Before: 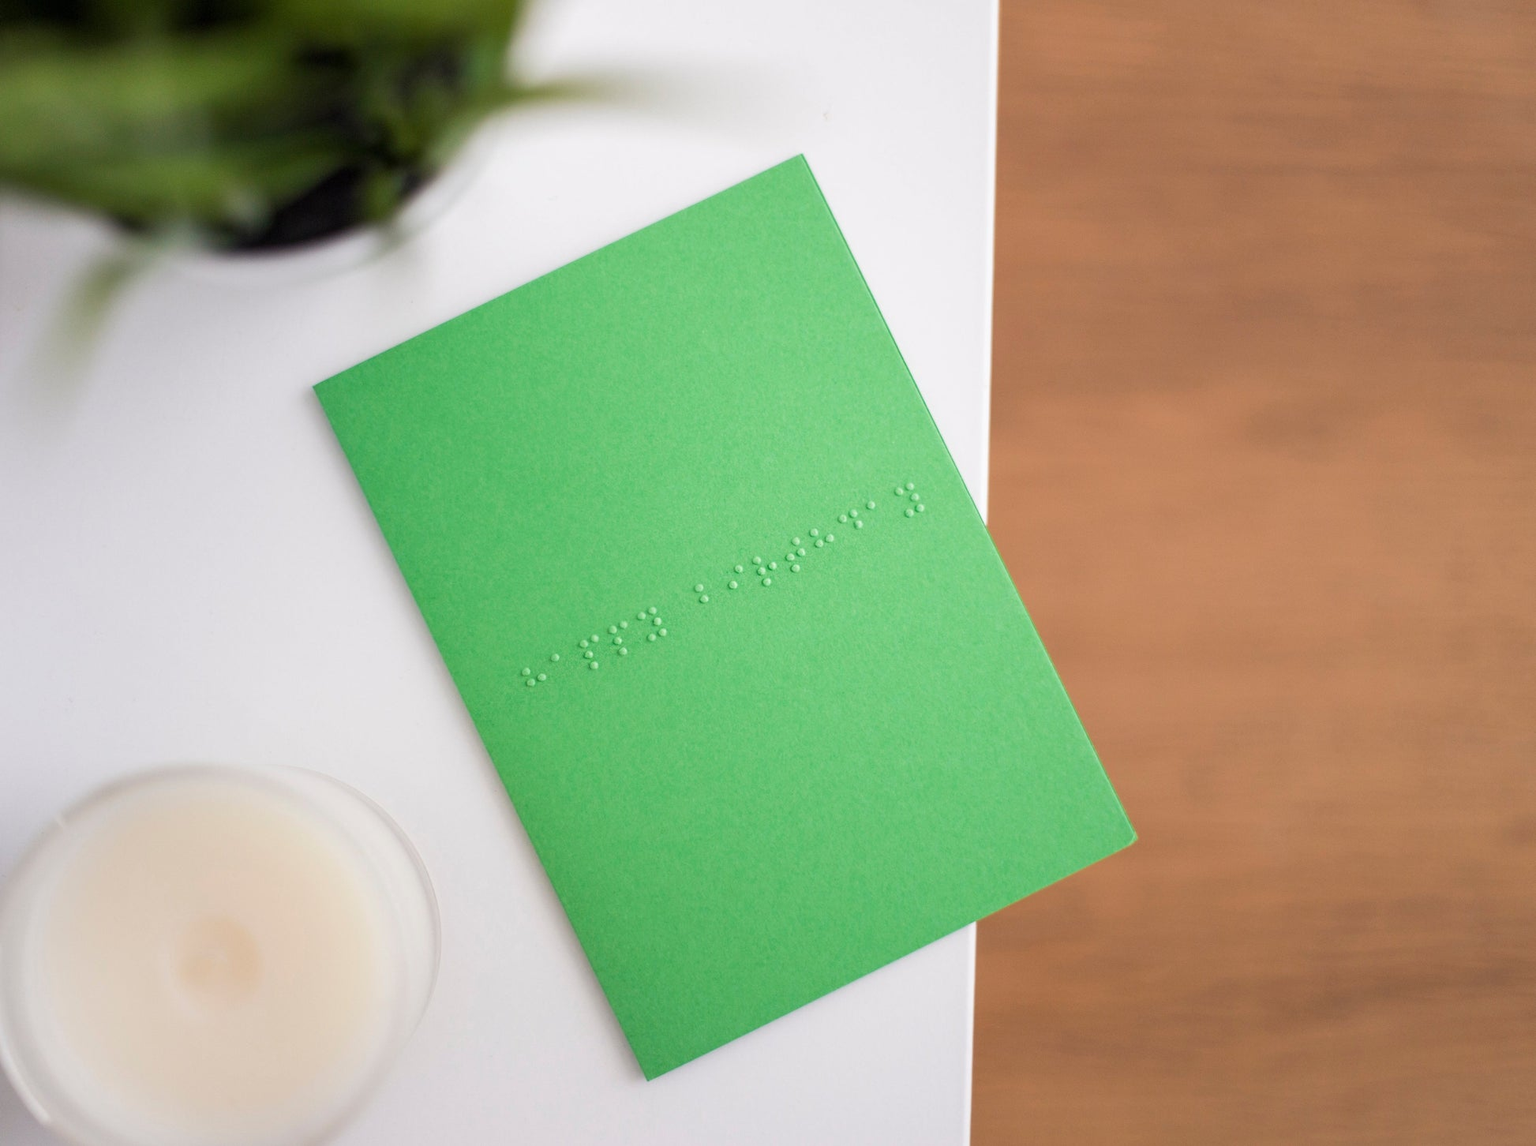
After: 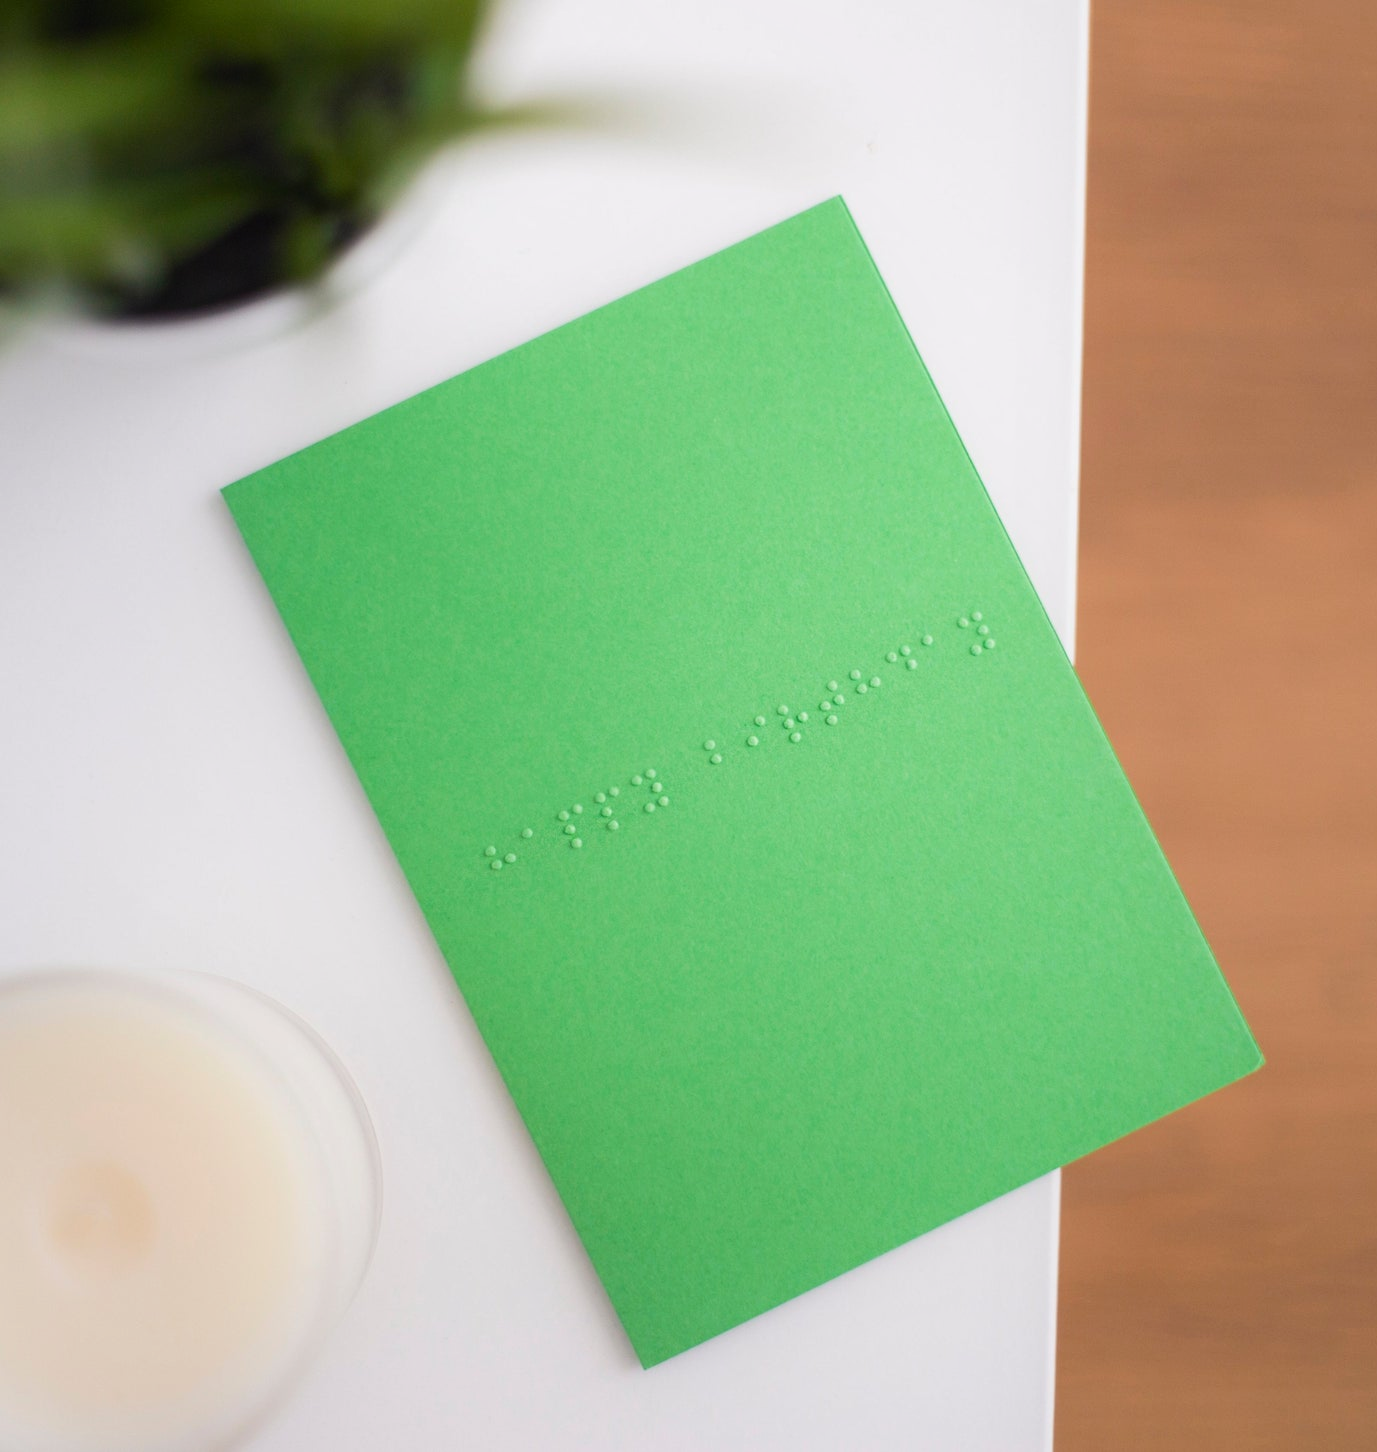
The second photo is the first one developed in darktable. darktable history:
contrast brightness saturation: contrast 0.08, saturation 0.02
contrast equalizer: y [[0.46, 0.454, 0.451, 0.451, 0.455, 0.46], [0.5 ×6], [0.5 ×6], [0 ×6], [0 ×6]]
crop and rotate: left 9.061%, right 20.142%
